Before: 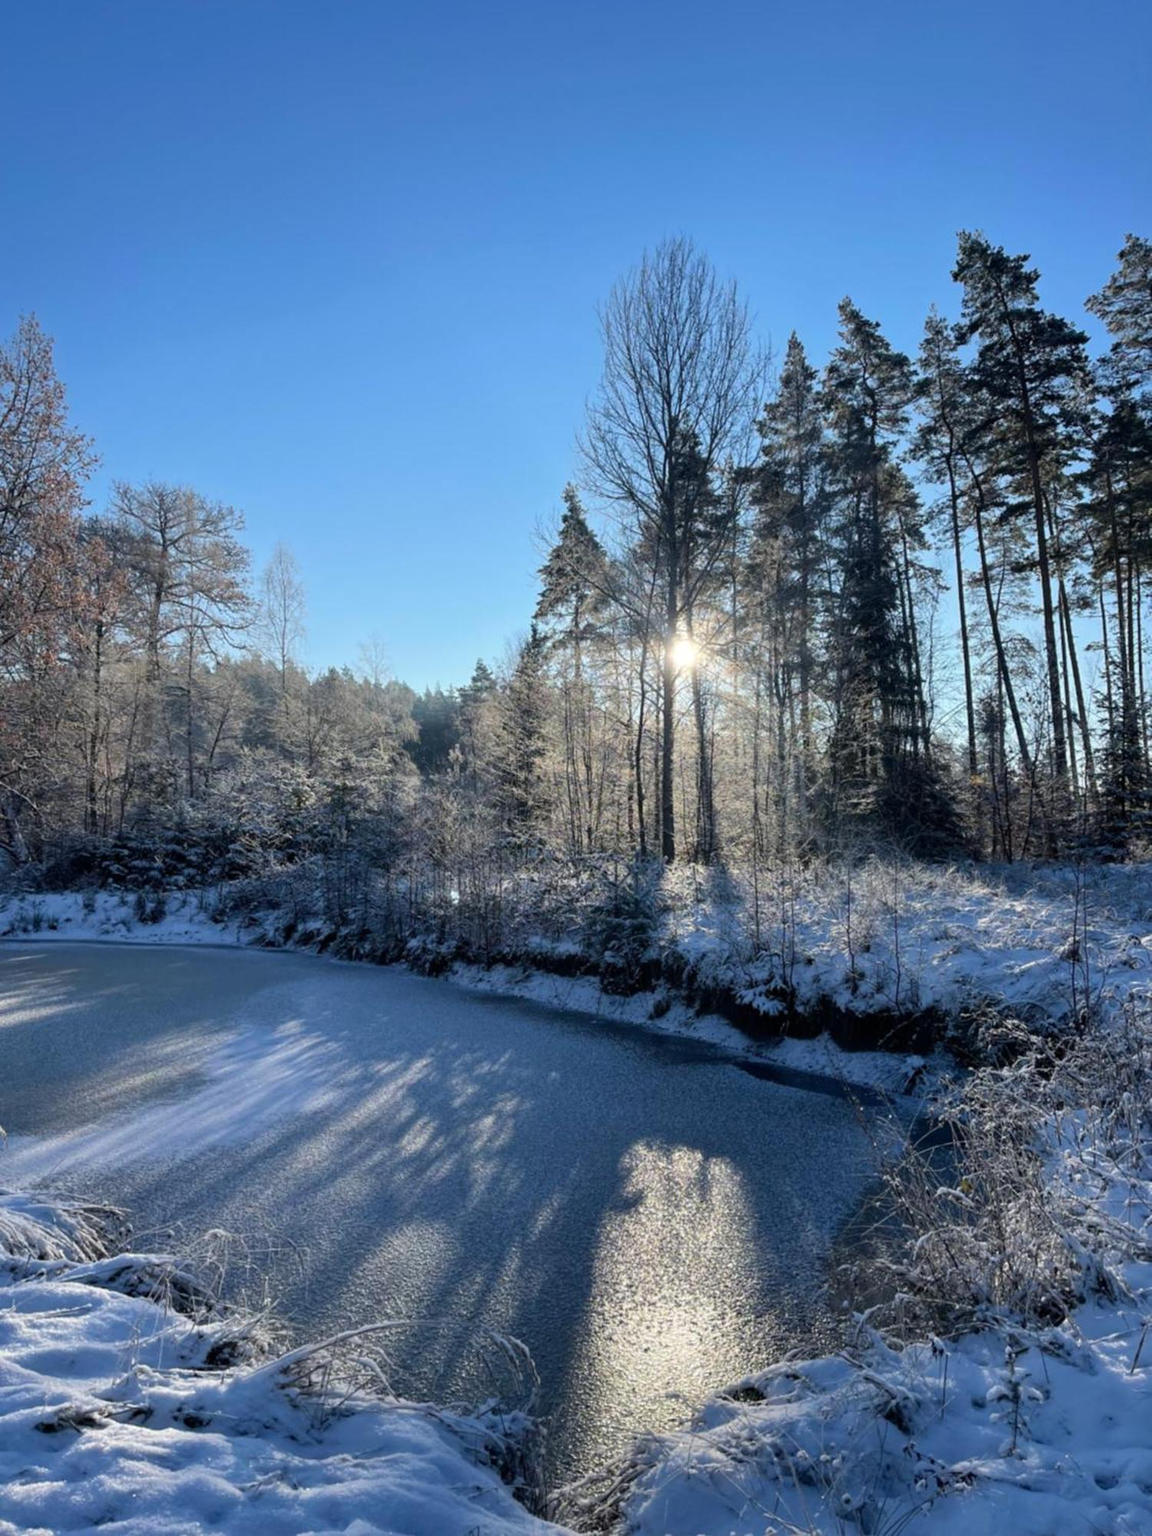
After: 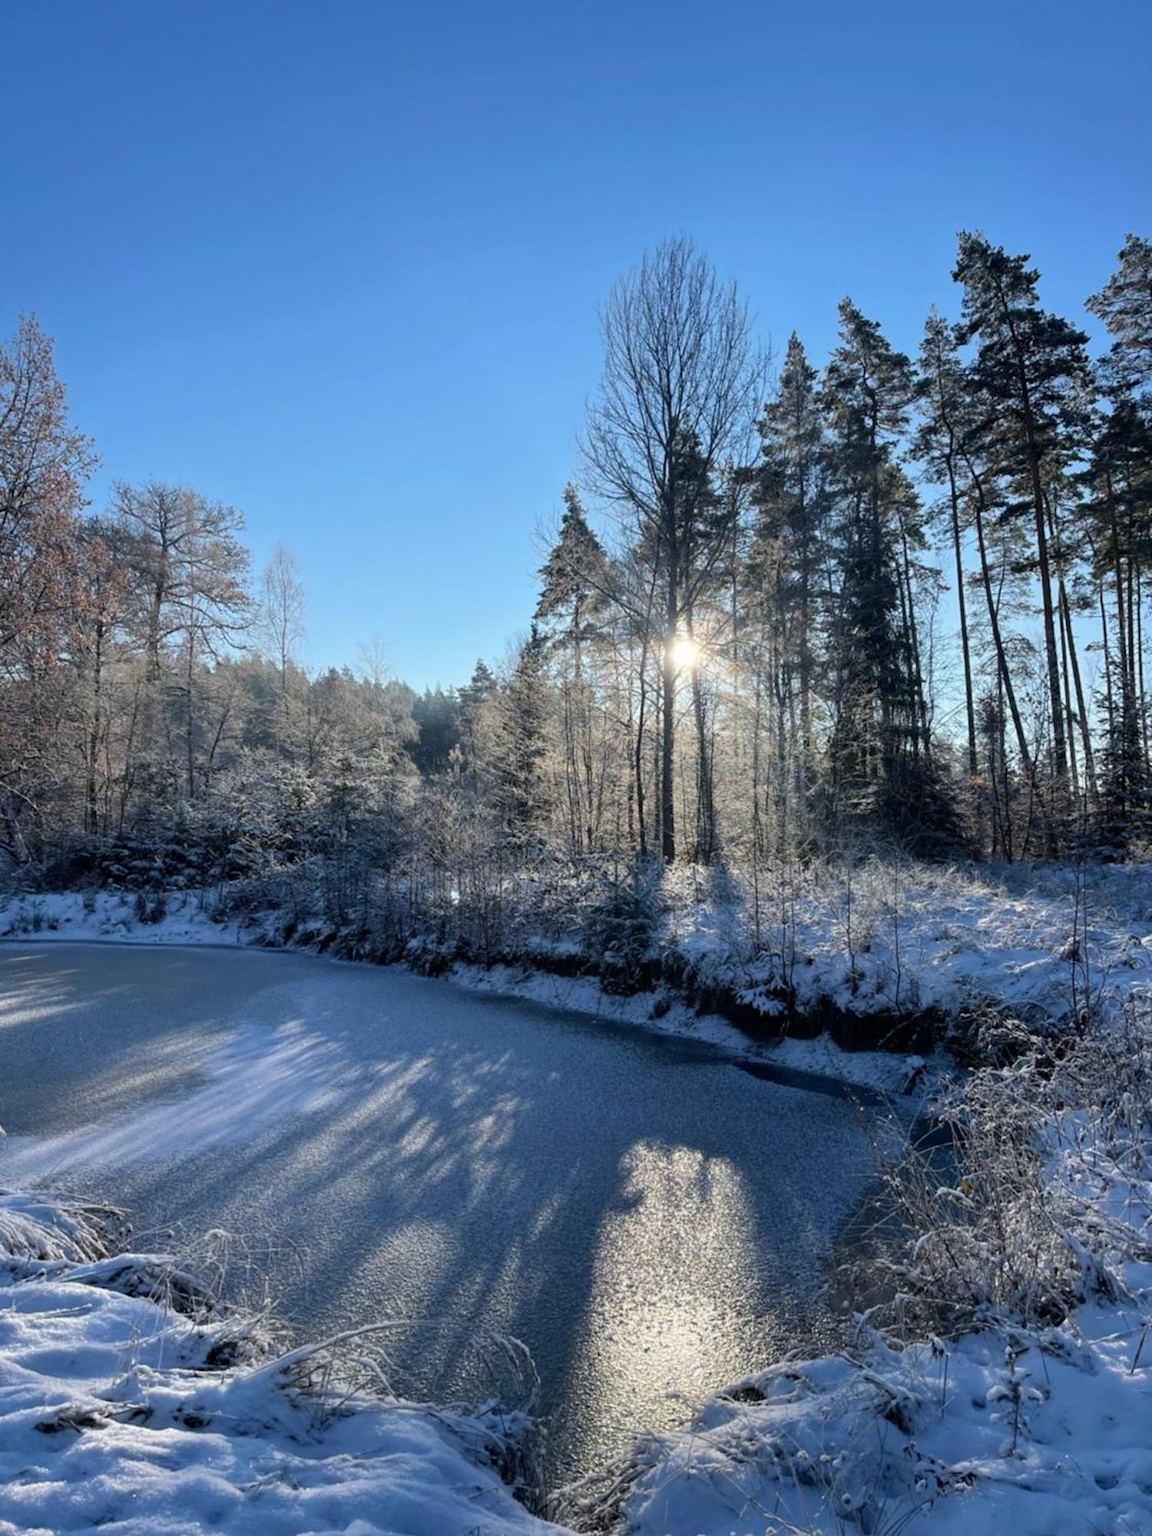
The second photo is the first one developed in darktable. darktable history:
sharpen: radius 2.898, amount 0.85, threshold 47.357
